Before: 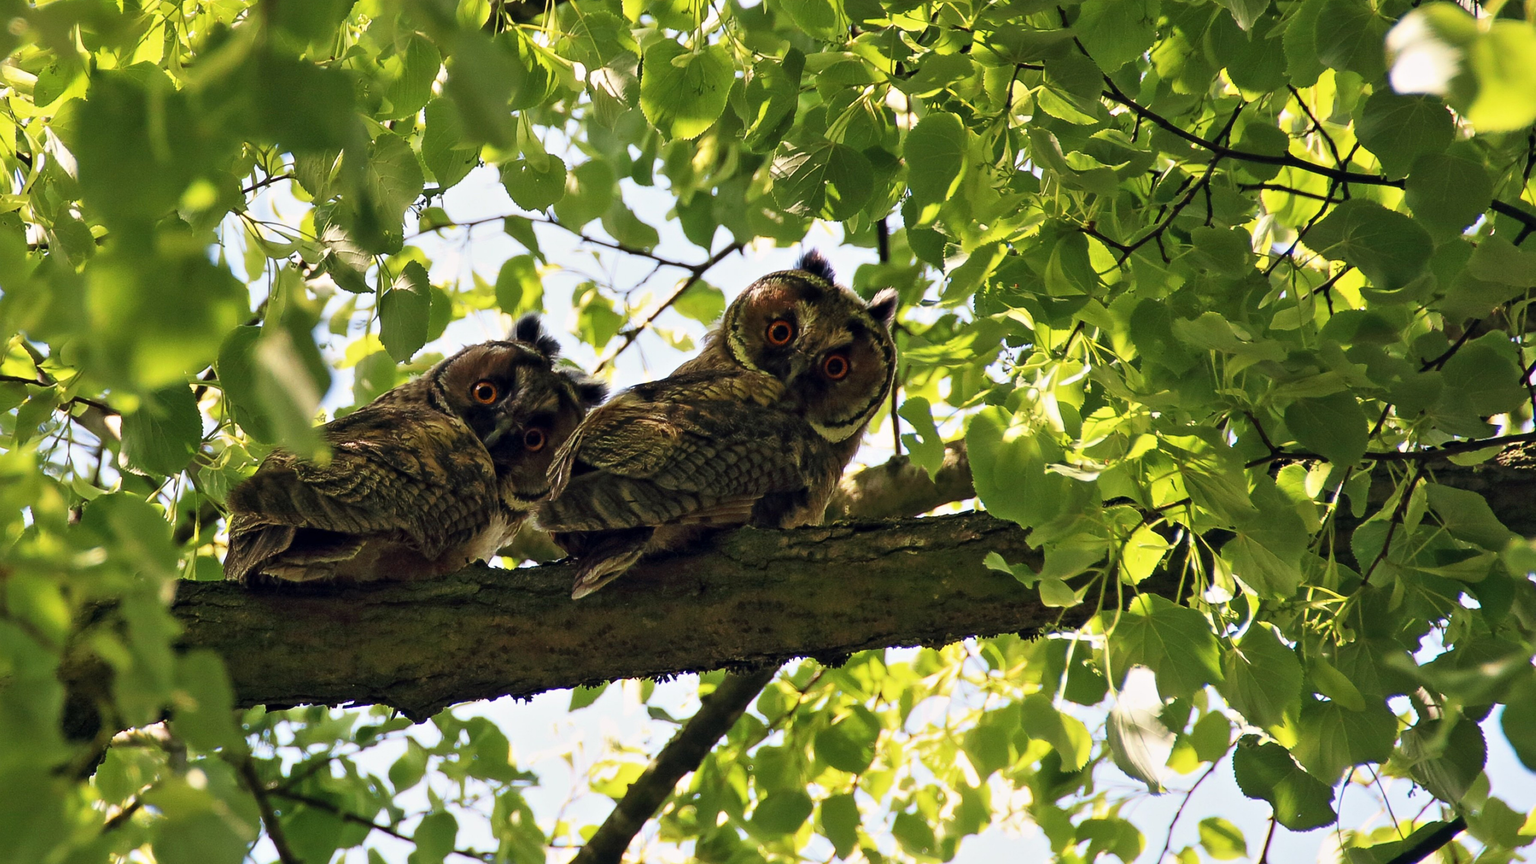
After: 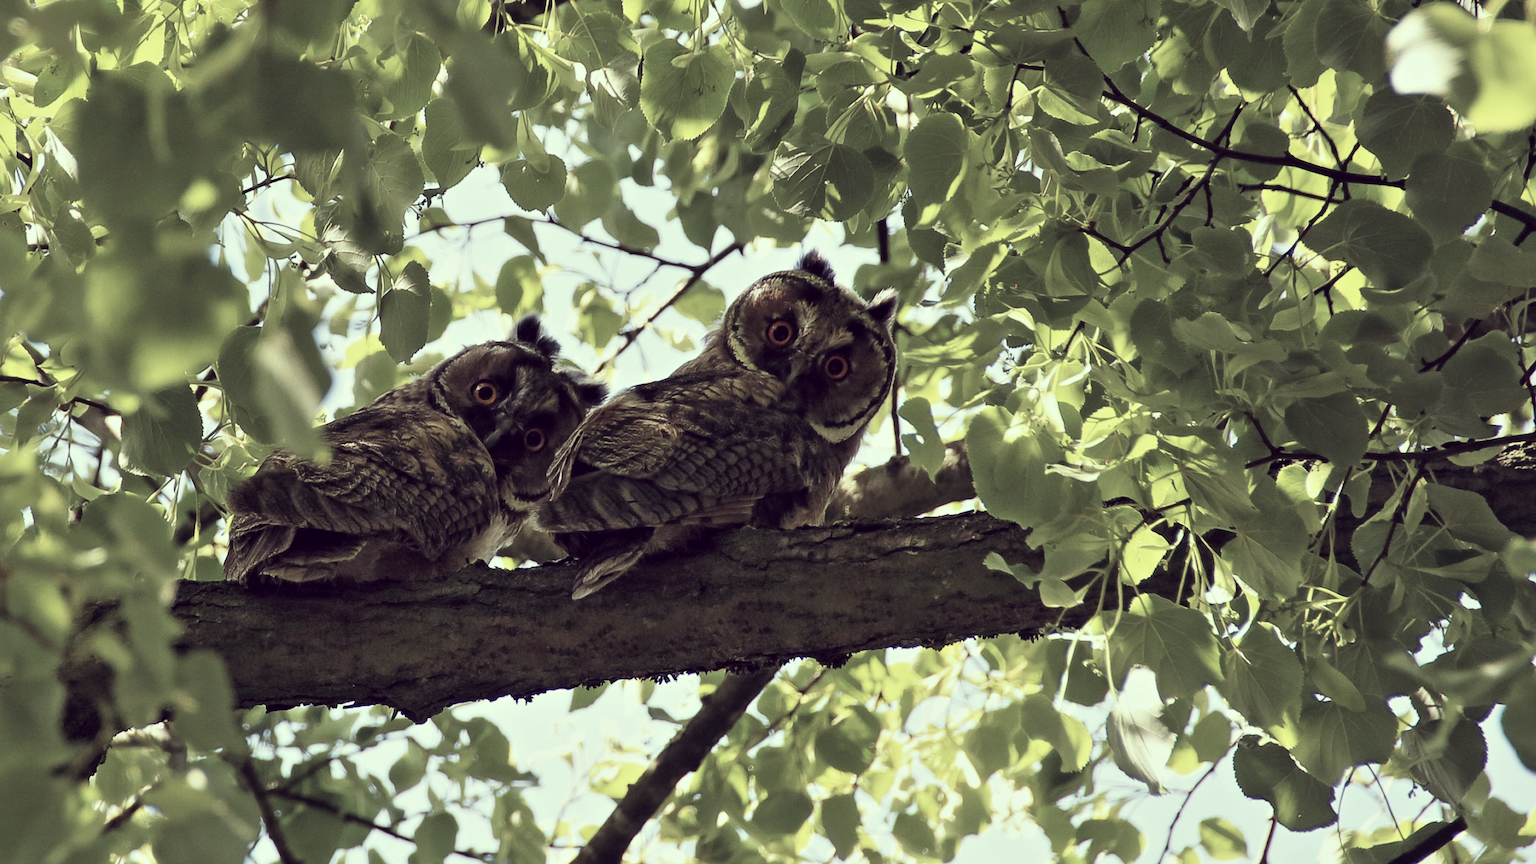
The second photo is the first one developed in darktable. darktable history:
color correction: highlights a* -20.2, highlights b* 20.3, shadows a* 19.96, shadows b* -19.7, saturation 0.46
